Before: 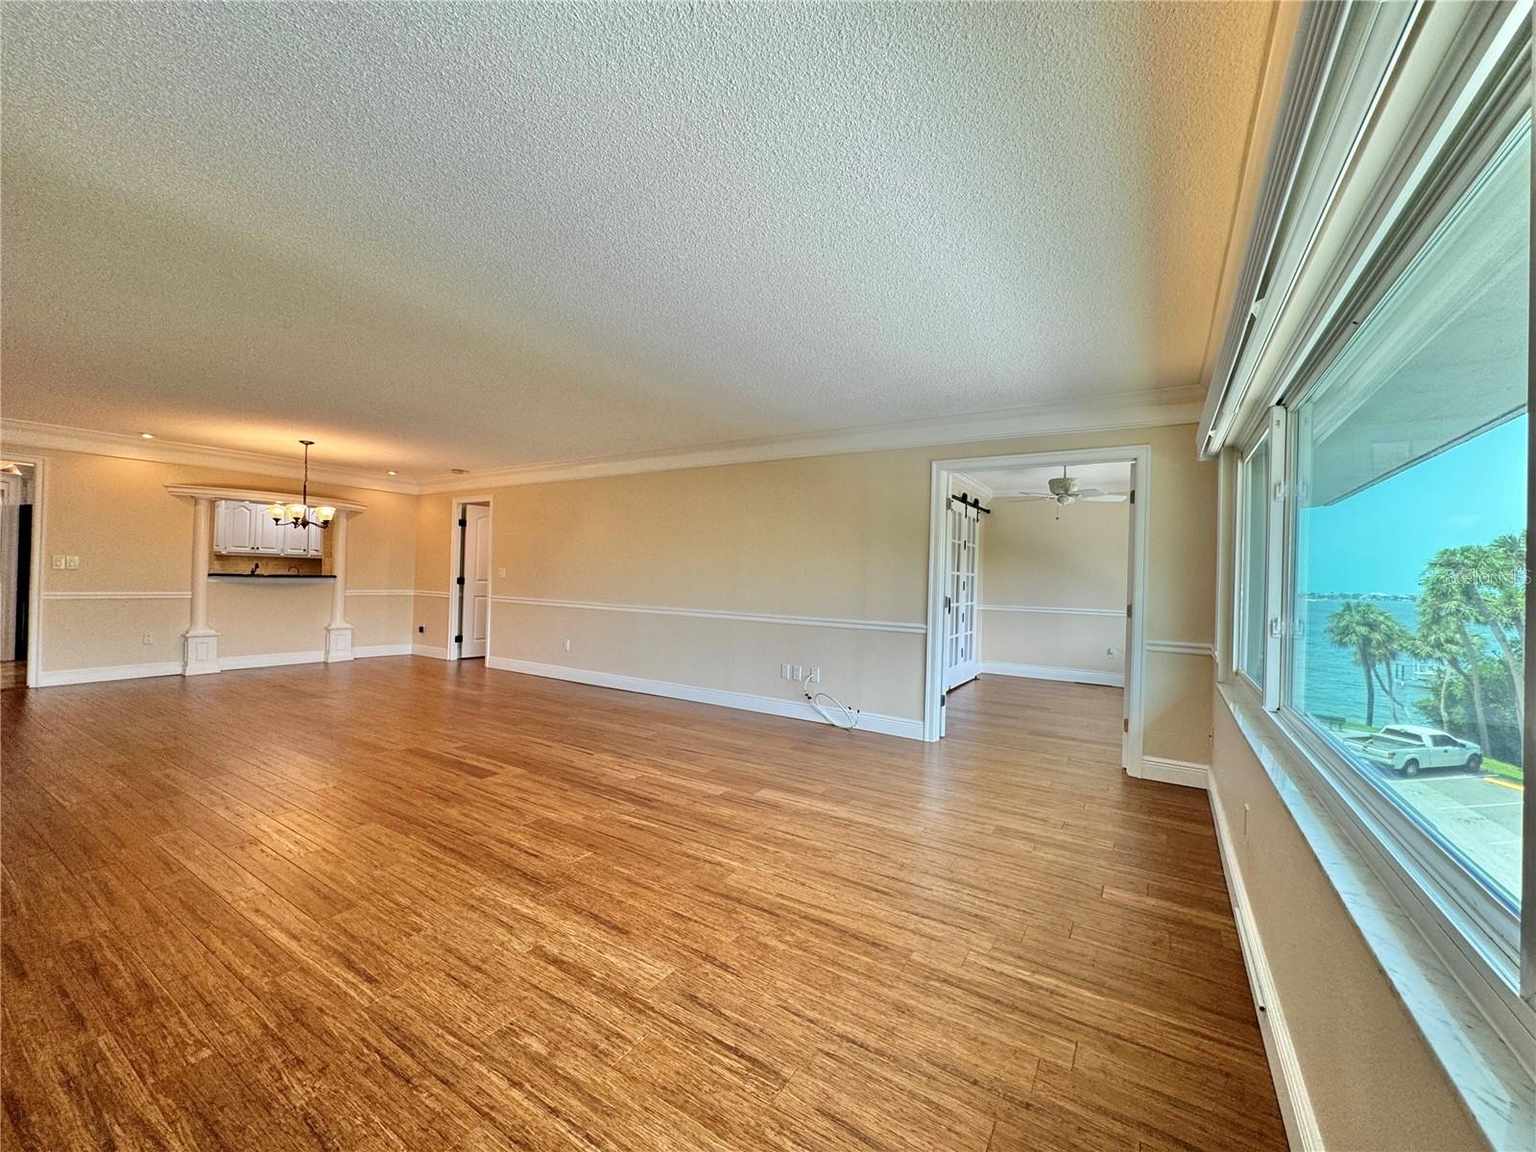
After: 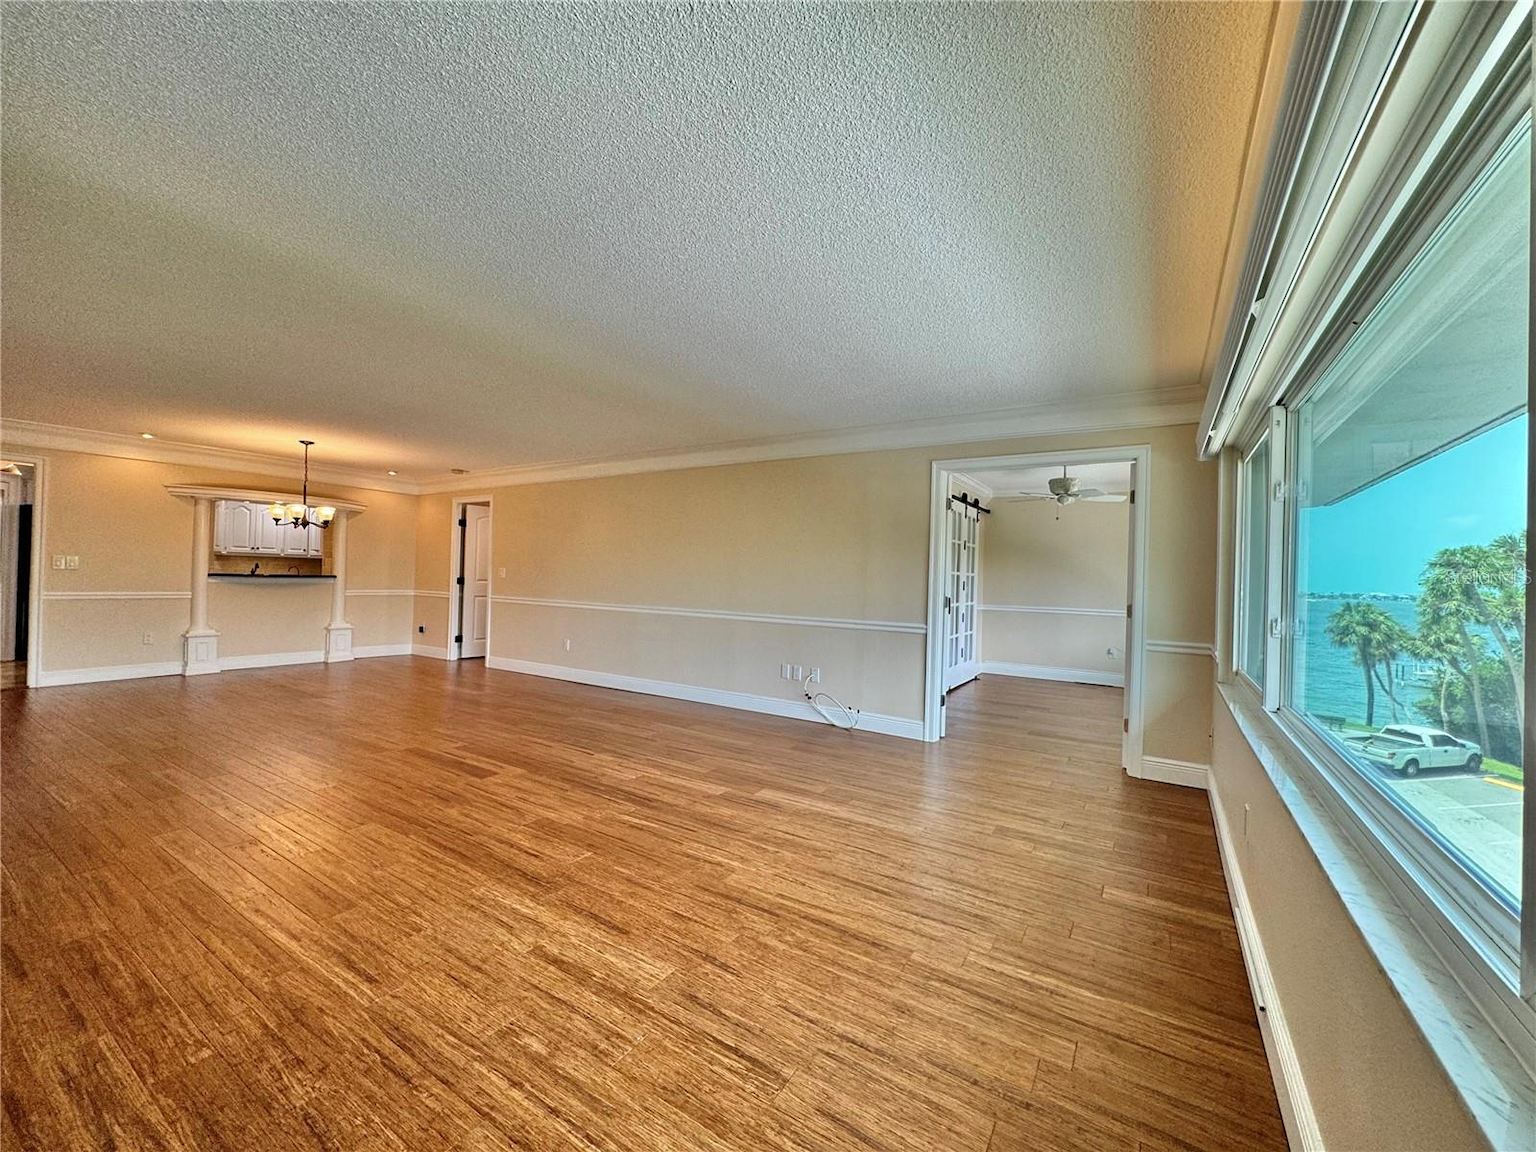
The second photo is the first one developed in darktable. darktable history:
exposure: black level correction 0, compensate highlight preservation false
shadows and highlights: low approximation 0.01, soften with gaussian
